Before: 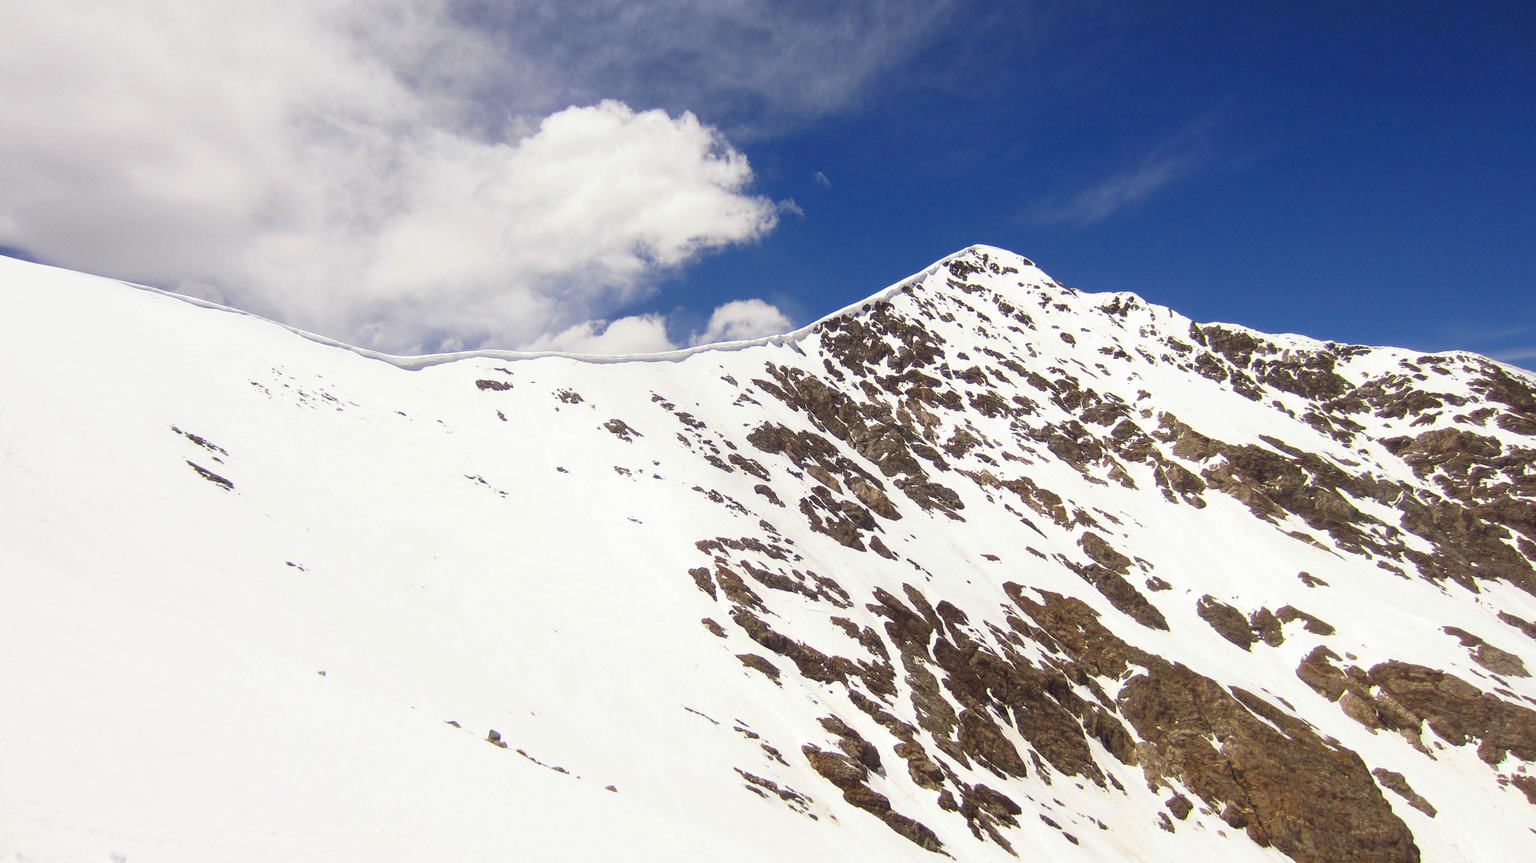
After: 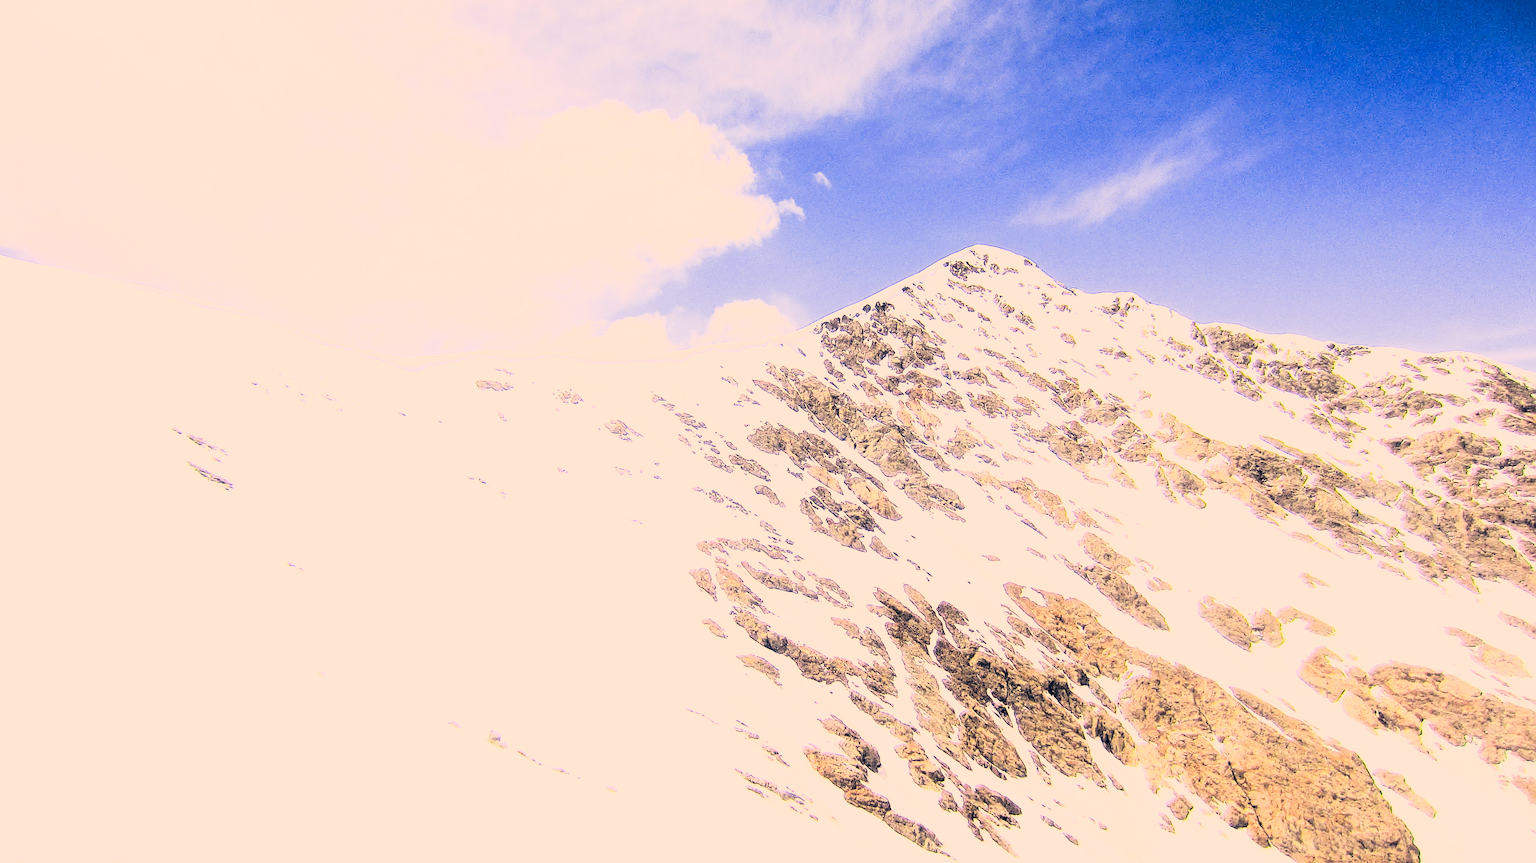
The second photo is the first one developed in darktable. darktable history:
sharpen: on, module defaults
filmic rgb: black relative exposure -5 EV, white relative exposure 3.5 EV, hardness 3.19, contrast 1.3, highlights saturation mix -50%
contrast brightness saturation: contrast 0.03, brightness -0.04
color correction: highlights a* 10.32, highlights b* 14.66, shadows a* -9.59, shadows b* -15.02
rgb curve: curves: ch0 [(0, 0) (0.21, 0.15) (0.24, 0.21) (0.5, 0.75) (0.75, 0.96) (0.89, 0.99) (1, 1)]; ch1 [(0, 0.02) (0.21, 0.13) (0.25, 0.2) (0.5, 0.67) (0.75, 0.9) (0.89, 0.97) (1, 1)]; ch2 [(0, 0.02) (0.21, 0.13) (0.25, 0.2) (0.5, 0.67) (0.75, 0.9) (0.89, 0.97) (1, 1)], compensate middle gray true
exposure: exposure 1.223 EV, compensate highlight preservation false
tone equalizer: on, module defaults
